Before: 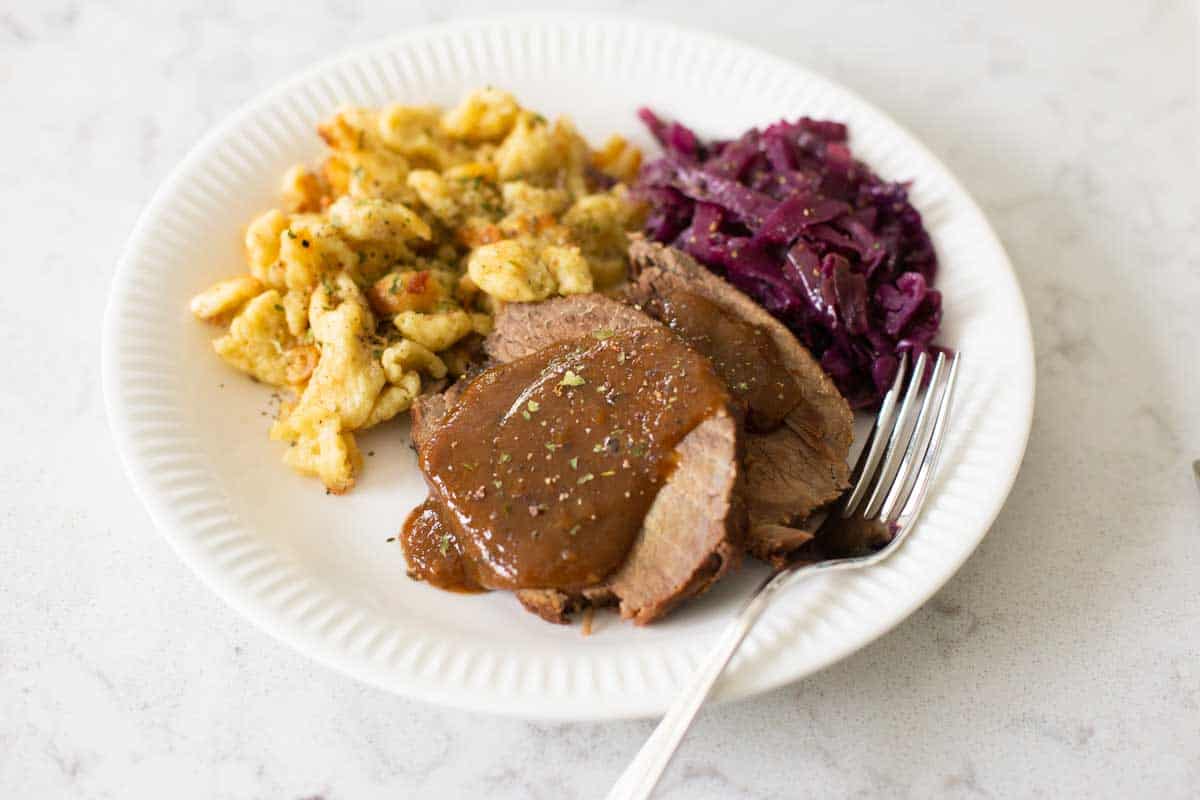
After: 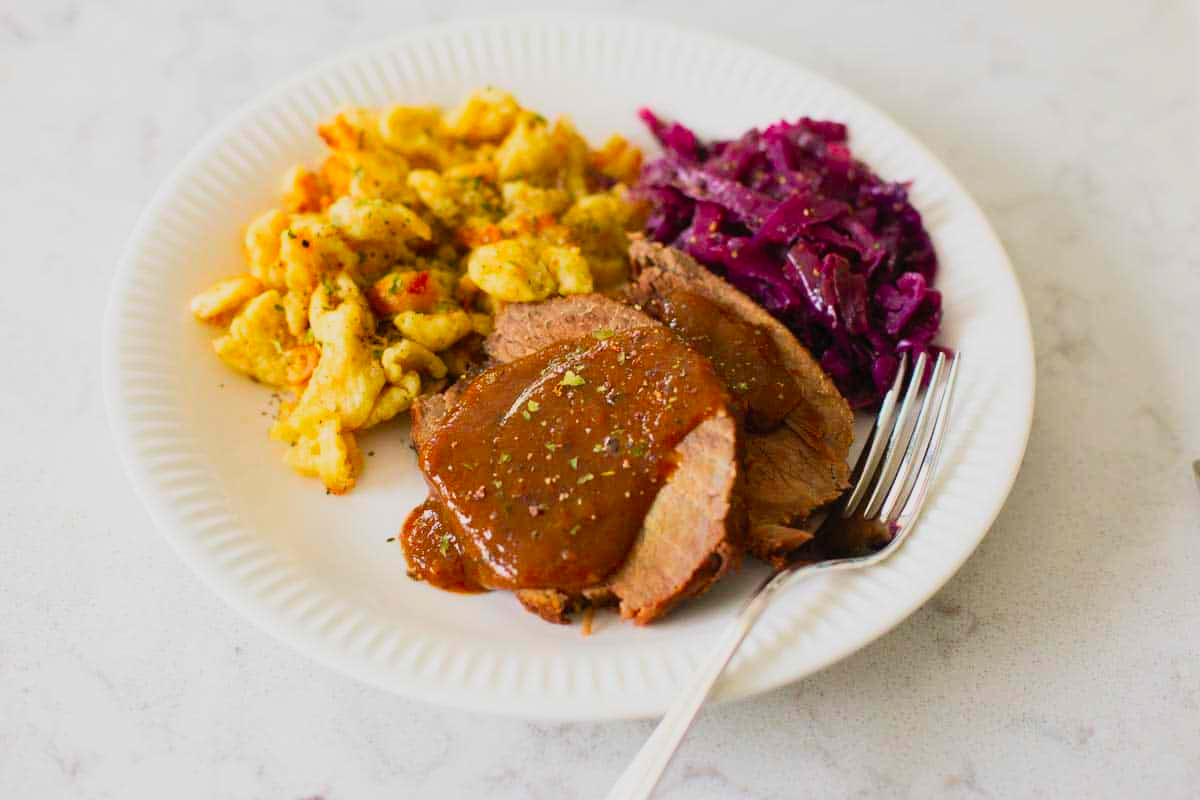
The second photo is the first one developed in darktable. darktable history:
exposure: black level correction 0, exposure -0.721 EV, compensate highlight preservation false
contrast brightness saturation: contrast 0.2, brightness 0.2, saturation 0.8
